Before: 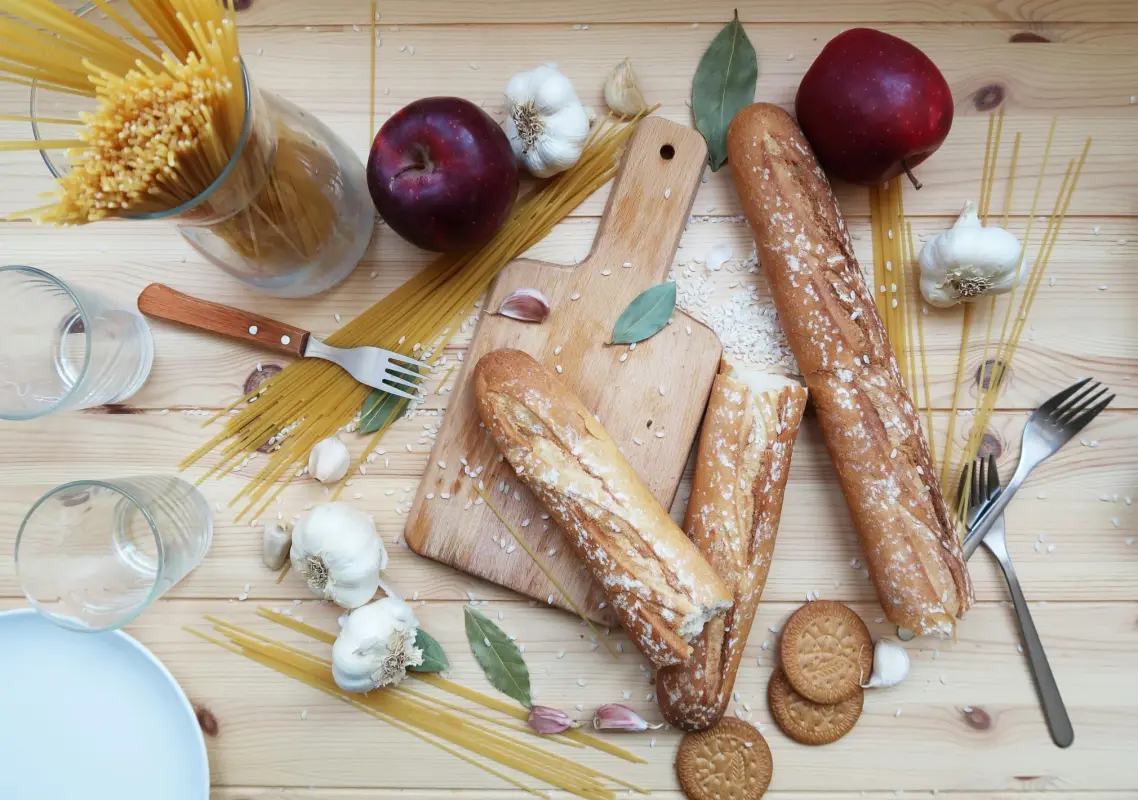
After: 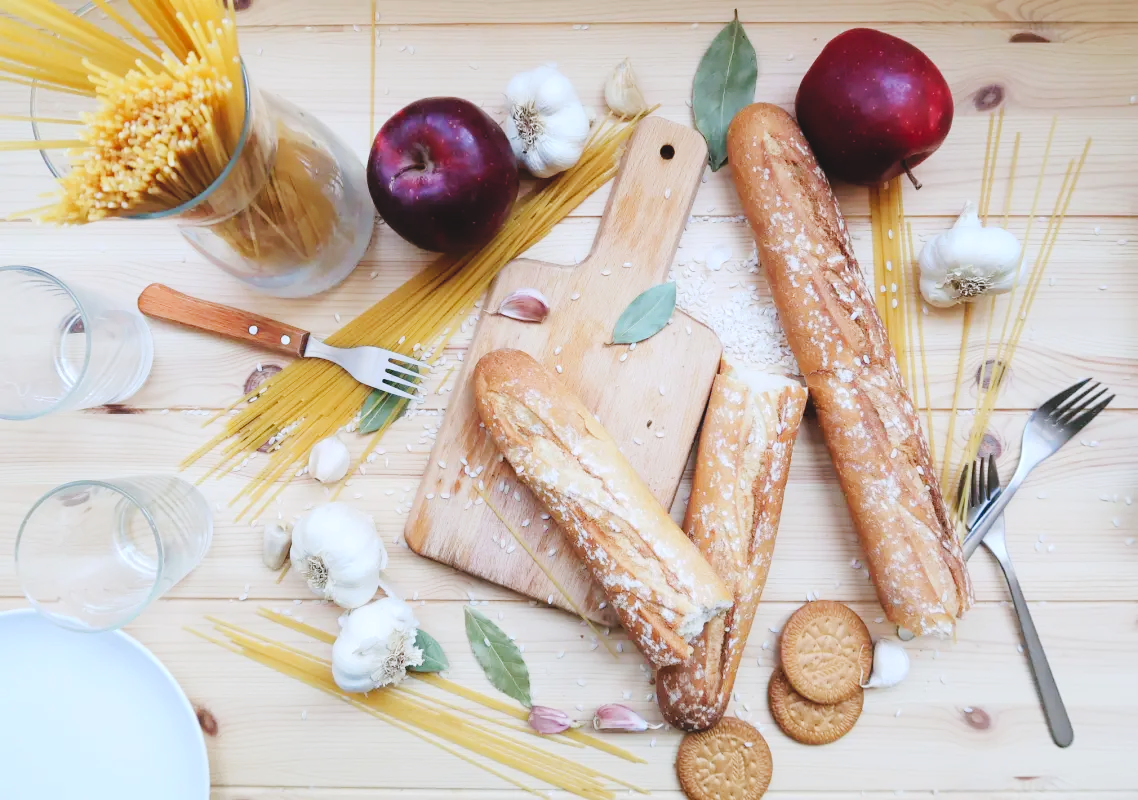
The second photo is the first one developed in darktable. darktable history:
white balance: red 0.984, blue 1.059
tone curve: curves: ch0 [(0, 0) (0.003, 0.077) (0.011, 0.078) (0.025, 0.078) (0.044, 0.08) (0.069, 0.088) (0.1, 0.102) (0.136, 0.12) (0.177, 0.148) (0.224, 0.191) (0.277, 0.261) (0.335, 0.335) (0.399, 0.419) (0.468, 0.522) (0.543, 0.611) (0.623, 0.702) (0.709, 0.779) (0.801, 0.855) (0.898, 0.918) (1, 1)], preserve colors none
contrast brightness saturation: brightness 0.15
